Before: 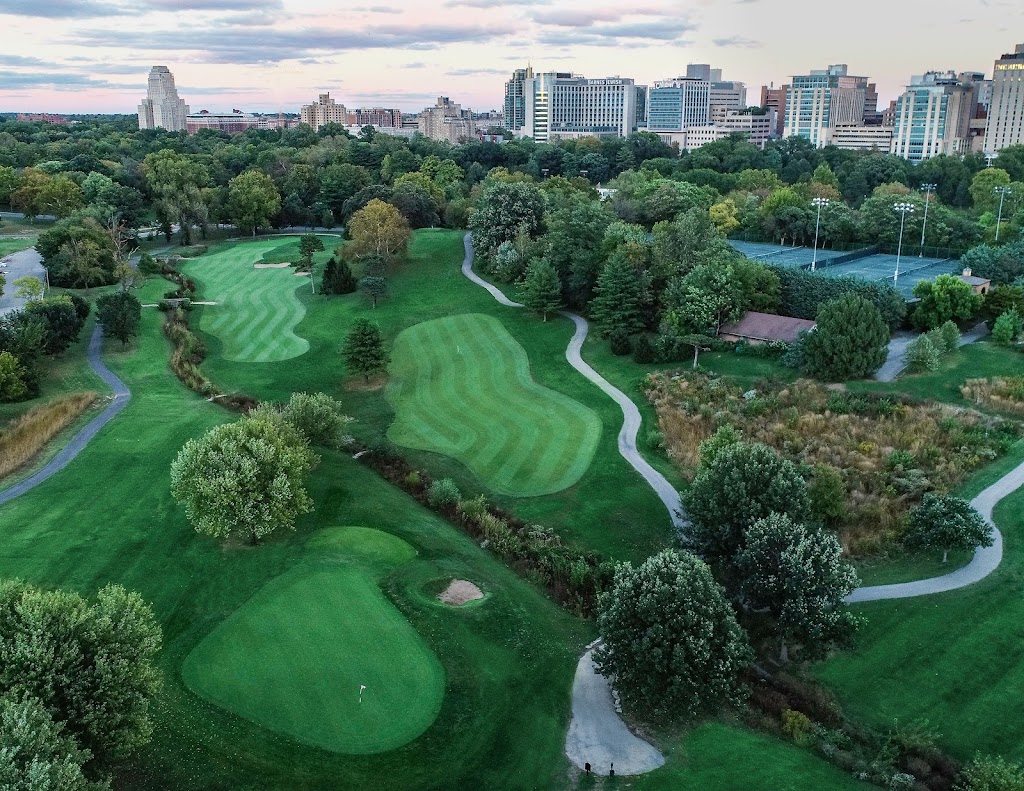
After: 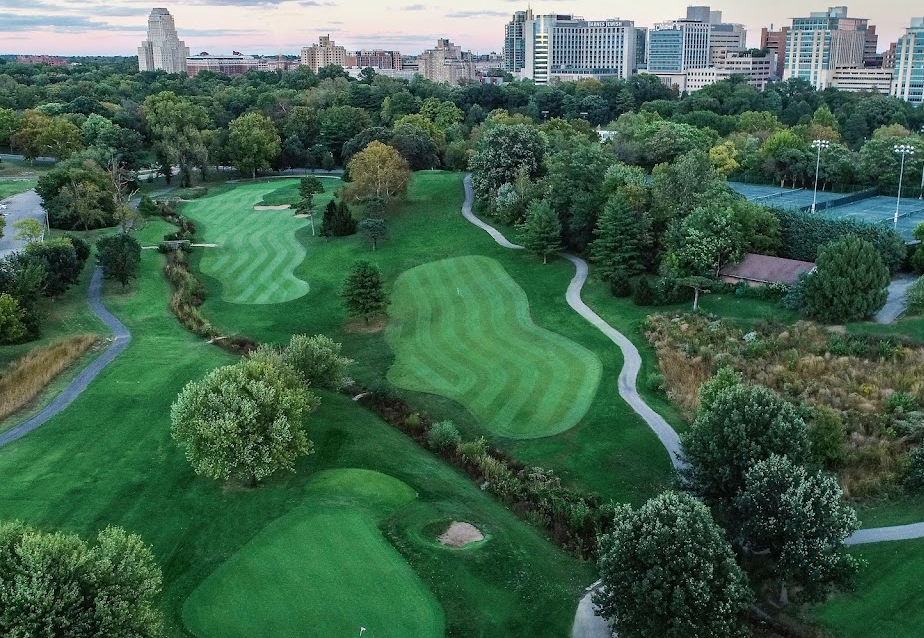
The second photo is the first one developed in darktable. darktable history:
crop: top 7.406%, right 9.742%, bottom 11.923%
